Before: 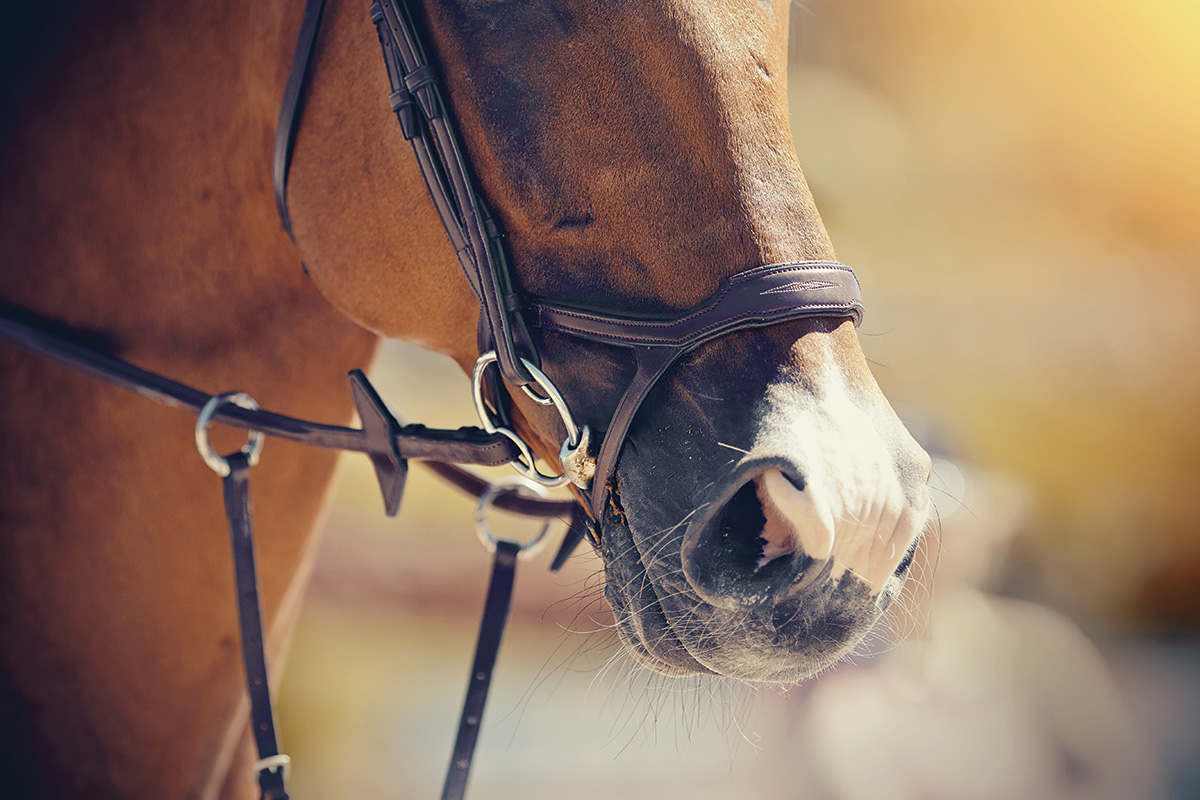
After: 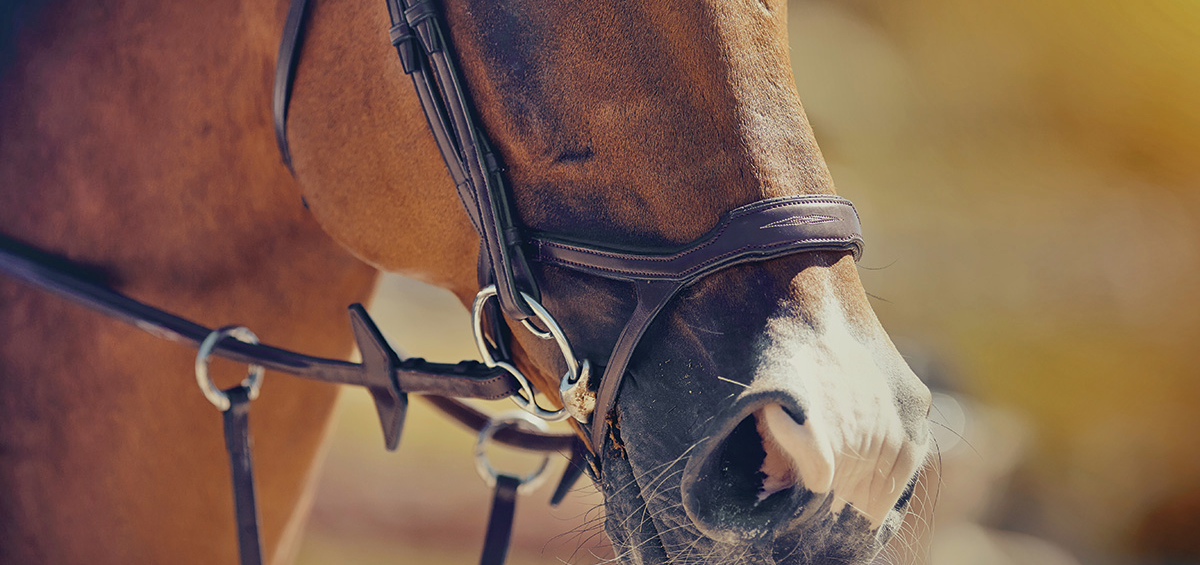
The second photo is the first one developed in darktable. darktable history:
white balance: red 1, blue 1
crop and rotate: top 8.293%, bottom 20.996%
shadows and highlights: shadows 80.73, white point adjustment -9.07, highlights -61.46, soften with gaussian
